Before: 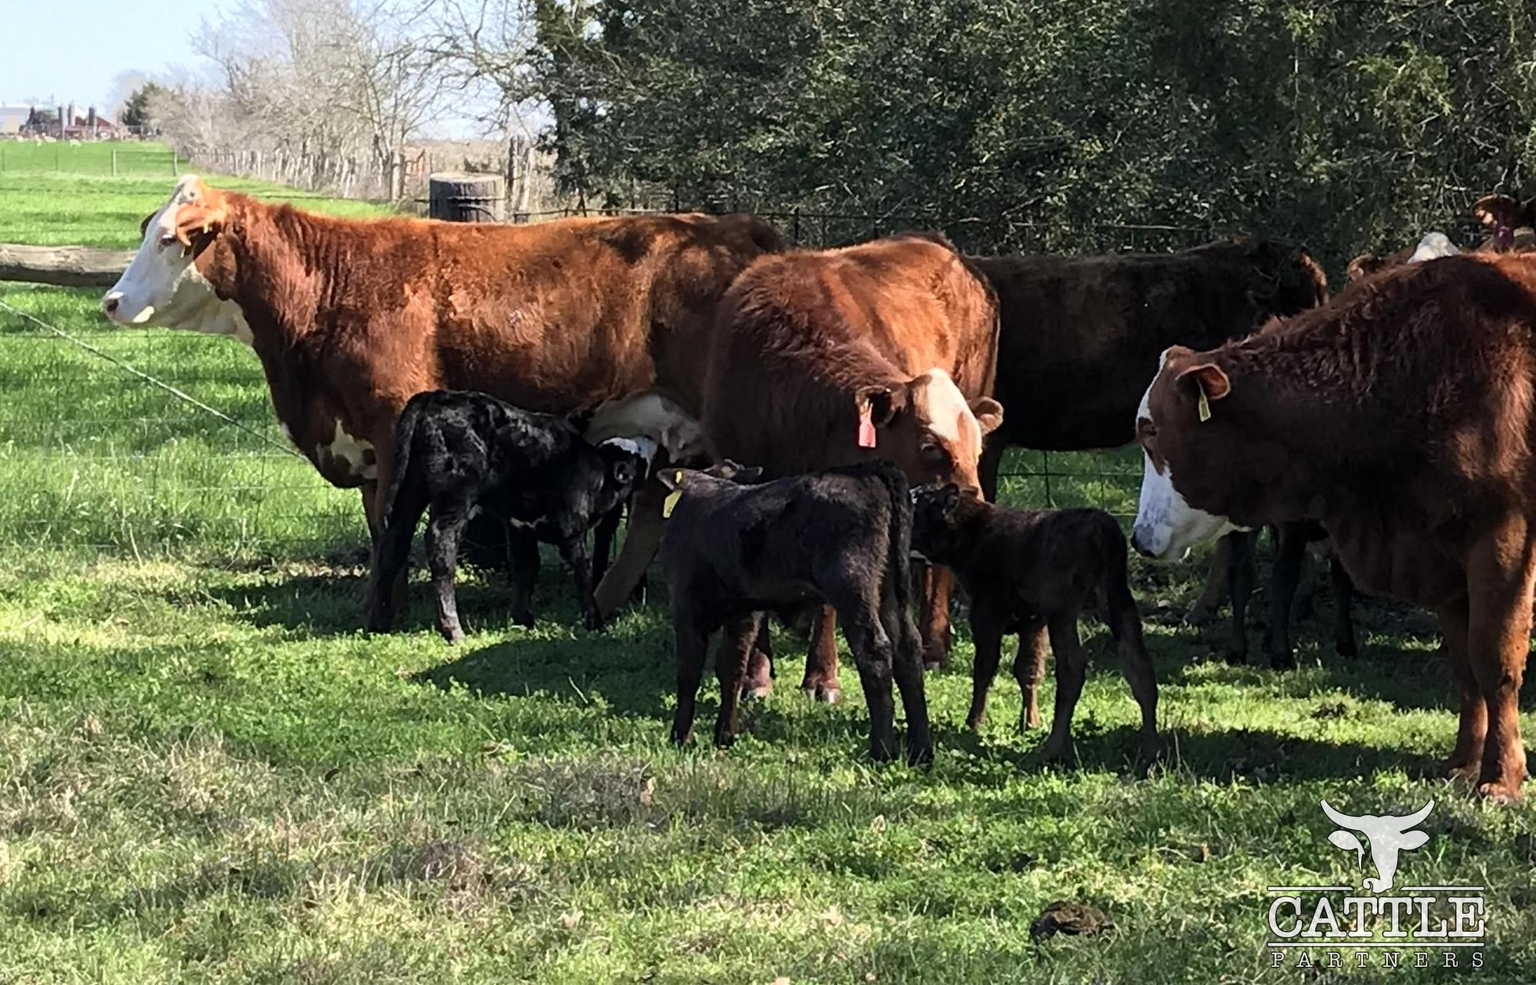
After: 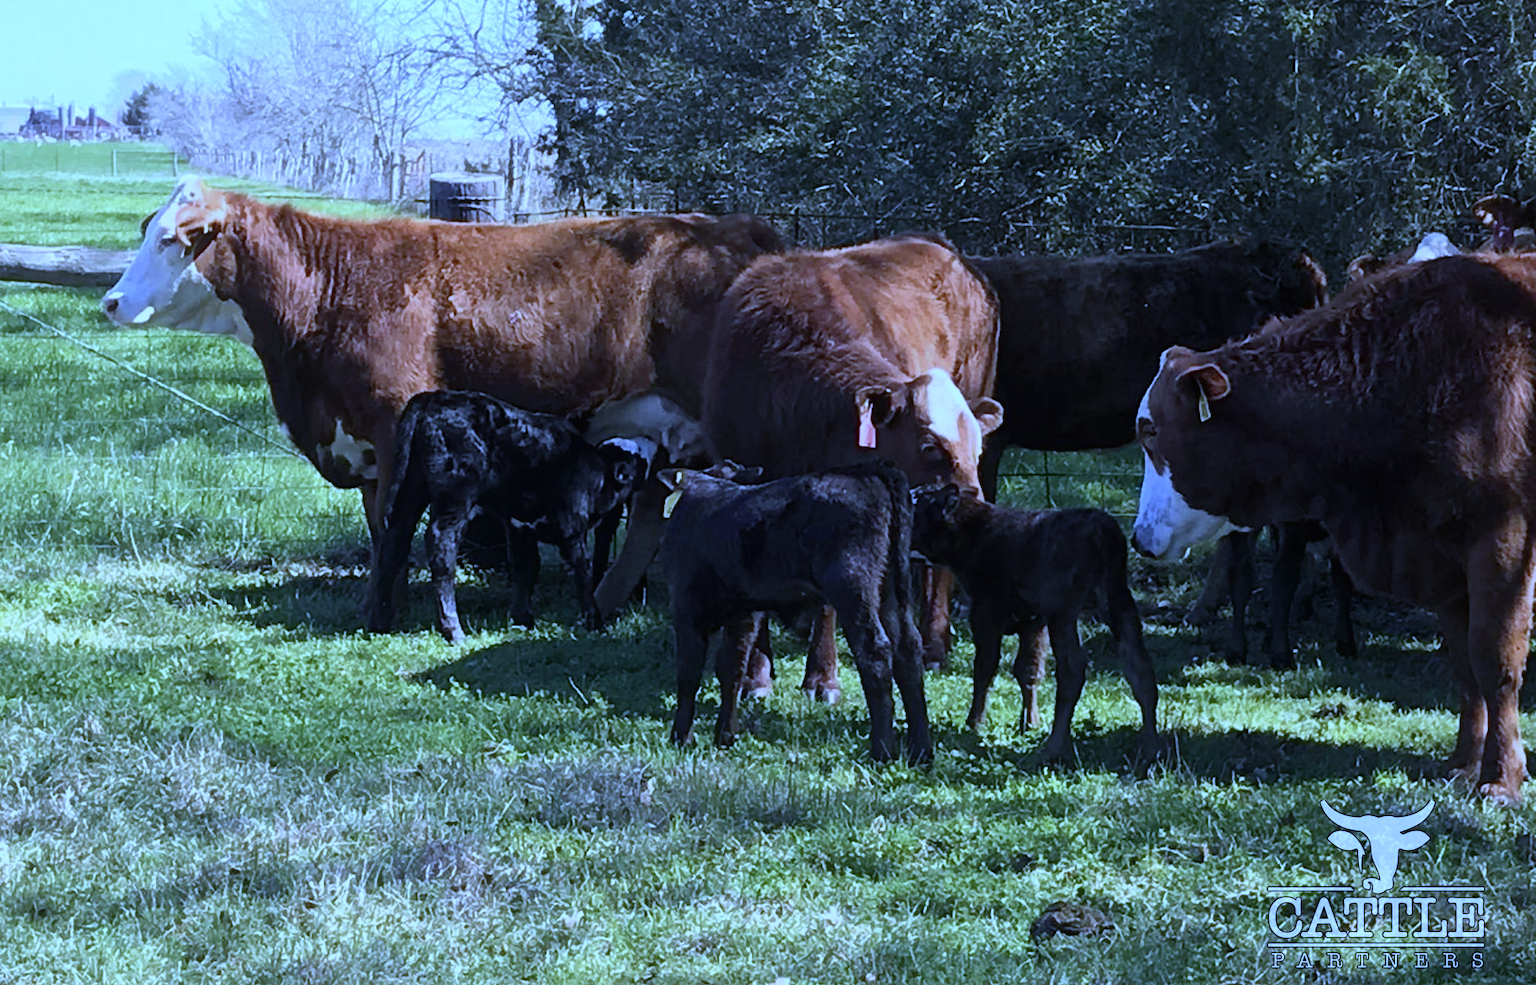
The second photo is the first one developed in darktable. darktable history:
white balance: red 0.766, blue 1.537
contrast equalizer: octaves 7, y [[0.6 ×6], [0.55 ×6], [0 ×6], [0 ×6], [0 ×6]], mix -0.2
